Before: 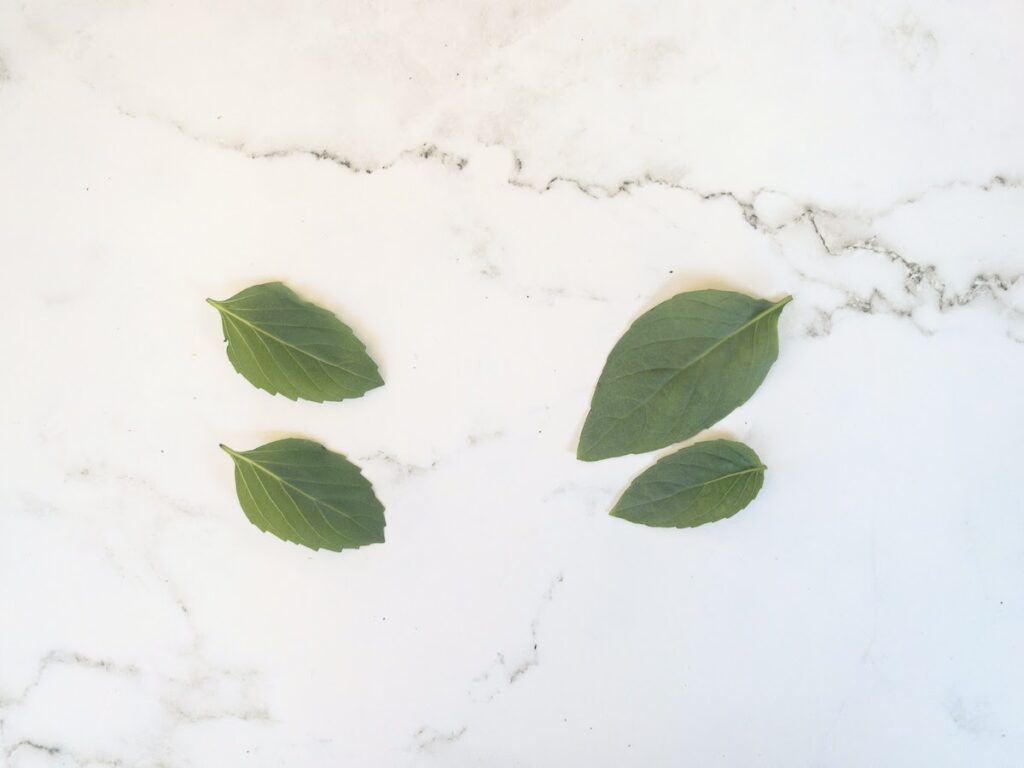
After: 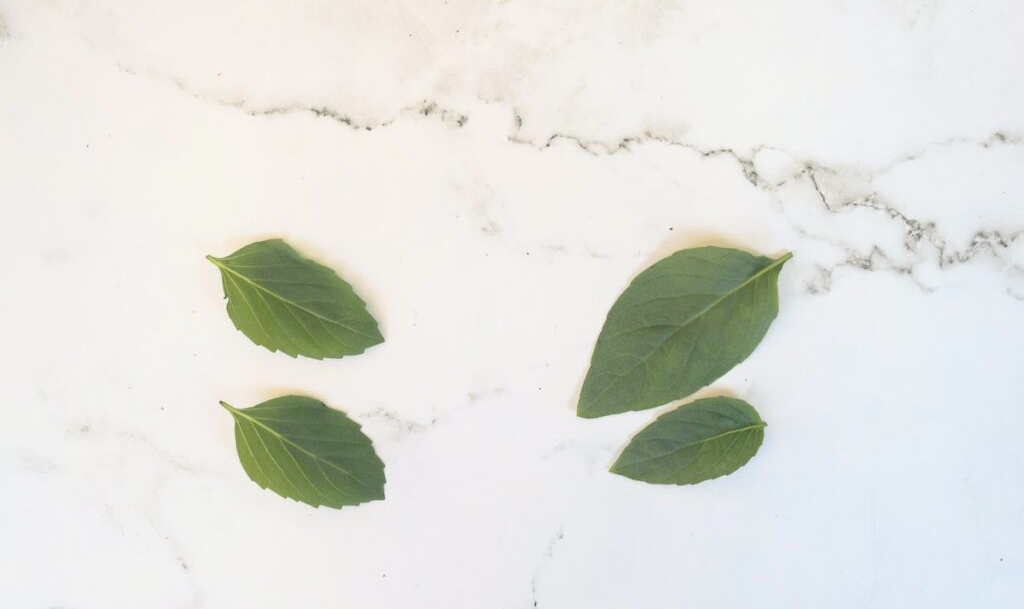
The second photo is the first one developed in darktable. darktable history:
crop and rotate: top 5.667%, bottom 14.937%
color contrast: green-magenta contrast 1.1, blue-yellow contrast 1.1, unbound 0
